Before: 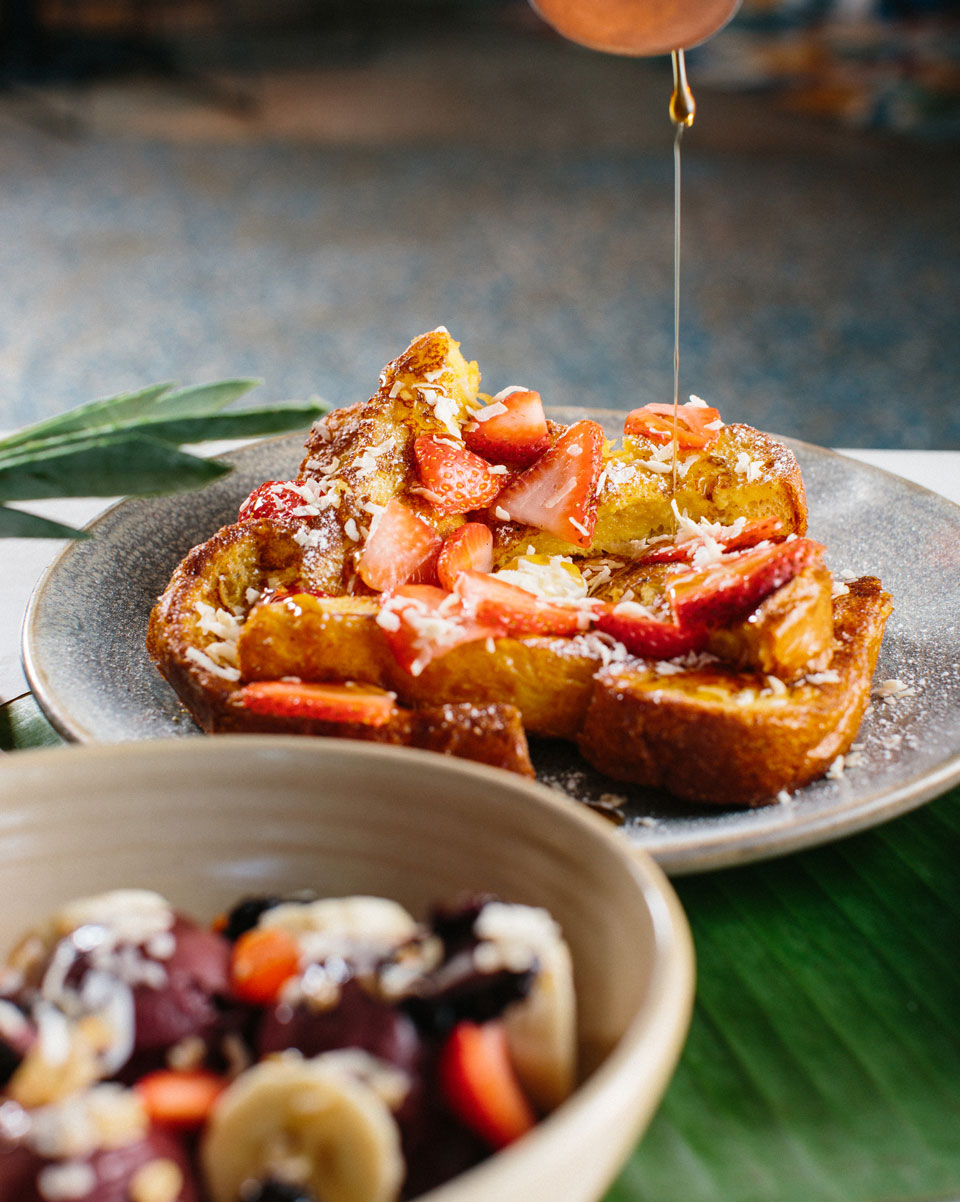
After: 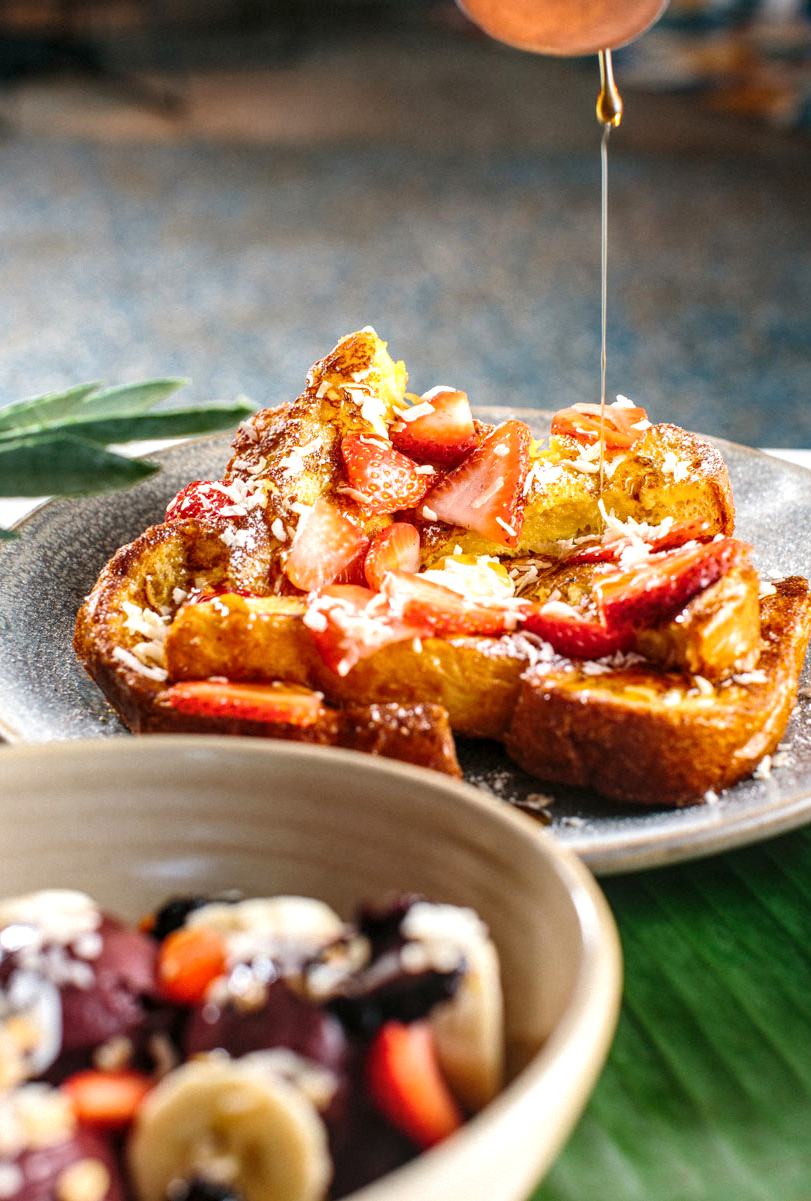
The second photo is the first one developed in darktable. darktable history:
crop: left 7.644%, right 7.83%
levels: black 8.53%
local contrast: on, module defaults
exposure: exposure 0.4 EV, compensate exposure bias true, compensate highlight preservation false
